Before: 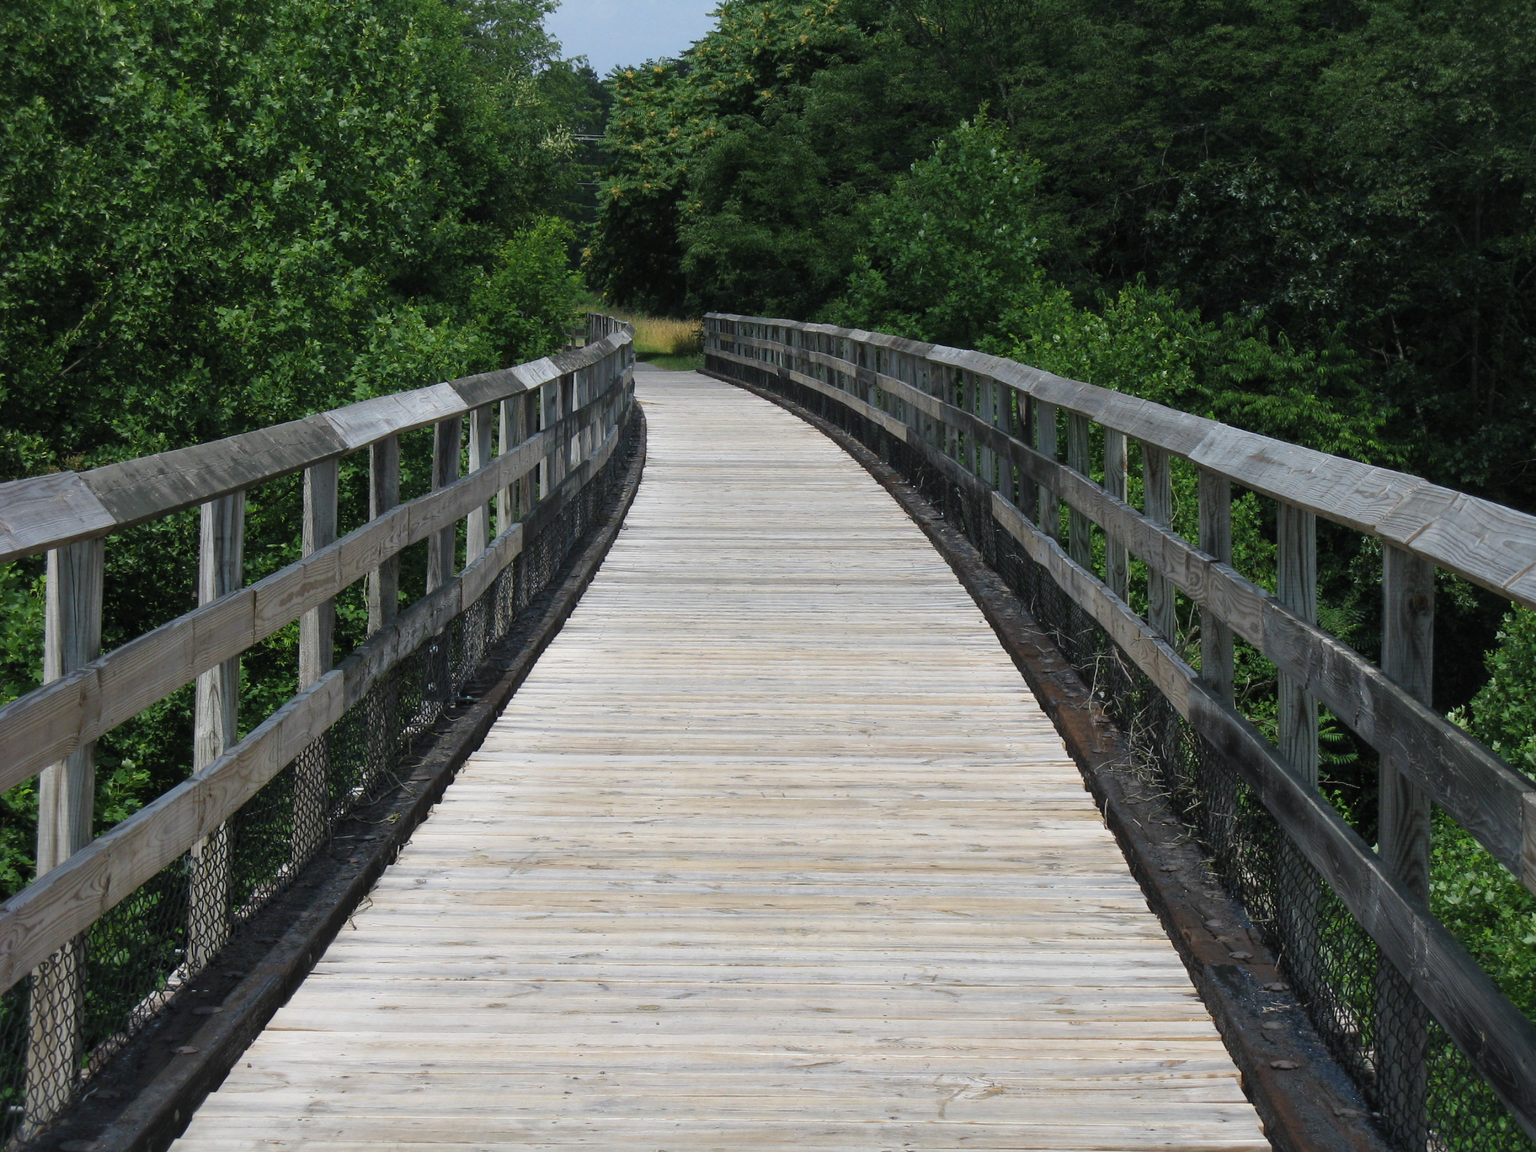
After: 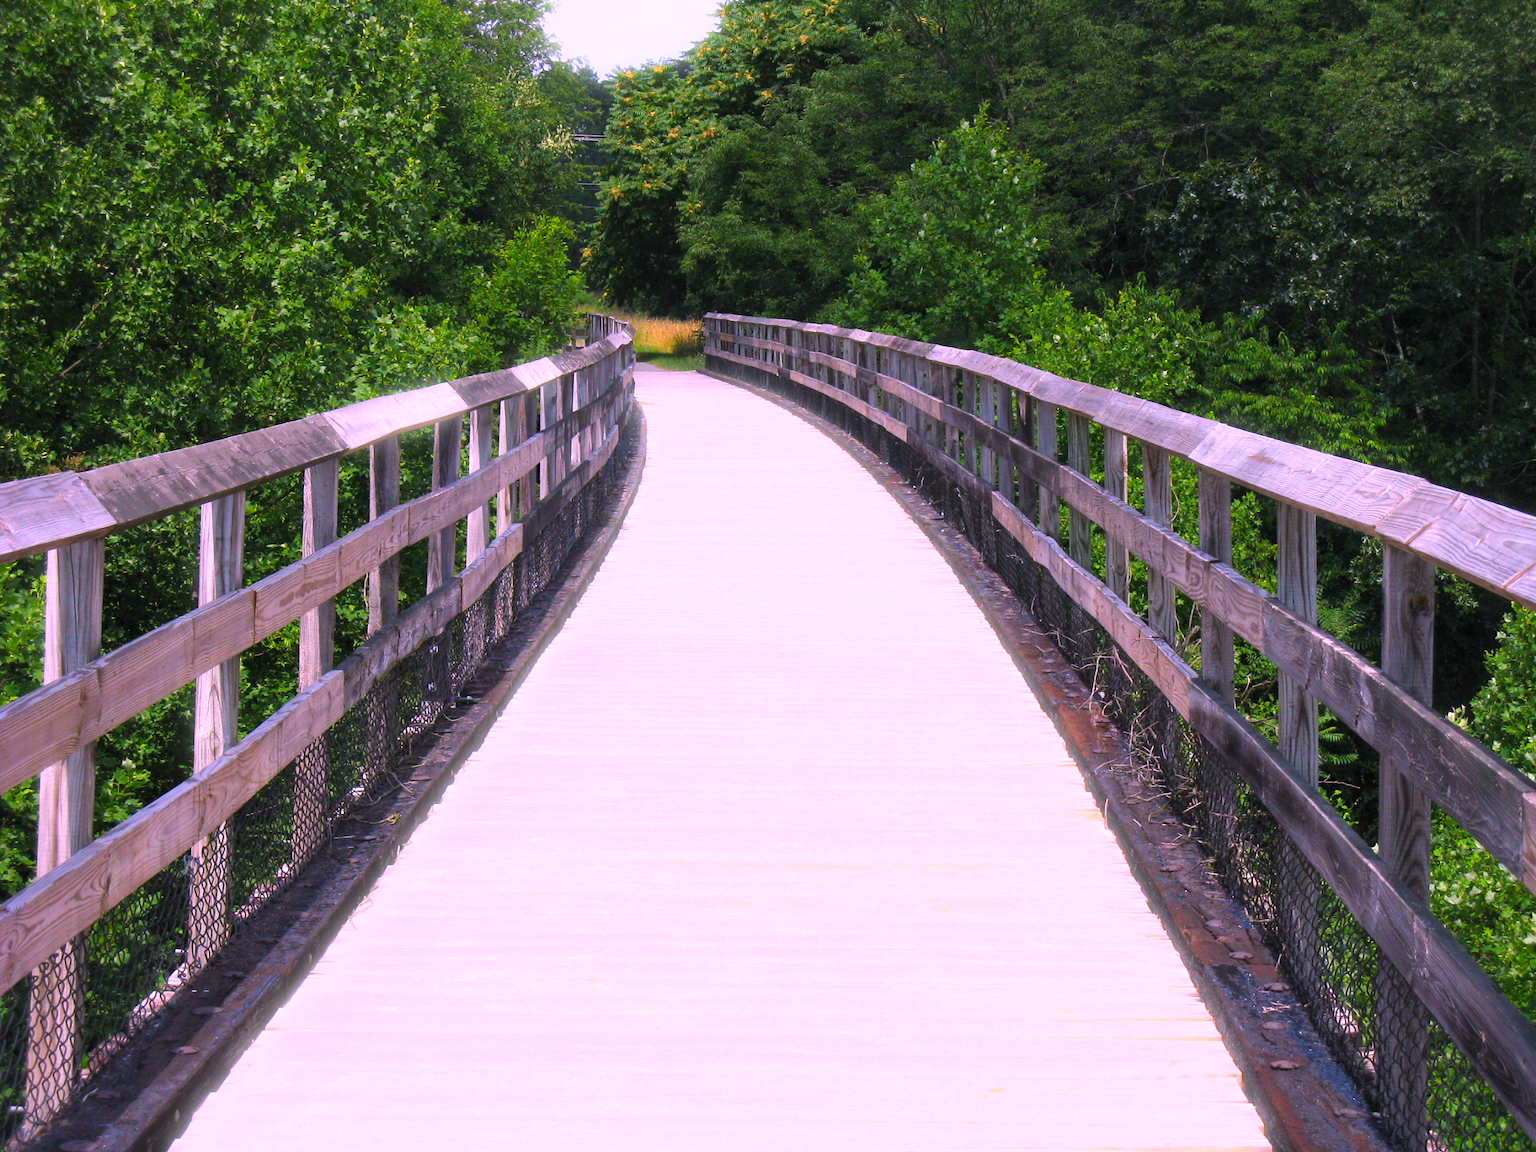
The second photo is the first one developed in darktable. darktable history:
color correction: highlights a* 19.5, highlights b* -11.53, saturation 1.69
exposure: black level correction 0.001, exposure 0.955 EV, compensate exposure bias true, compensate highlight preservation false
color balance: on, module defaults
bloom: size 5%, threshold 95%, strength 15%
